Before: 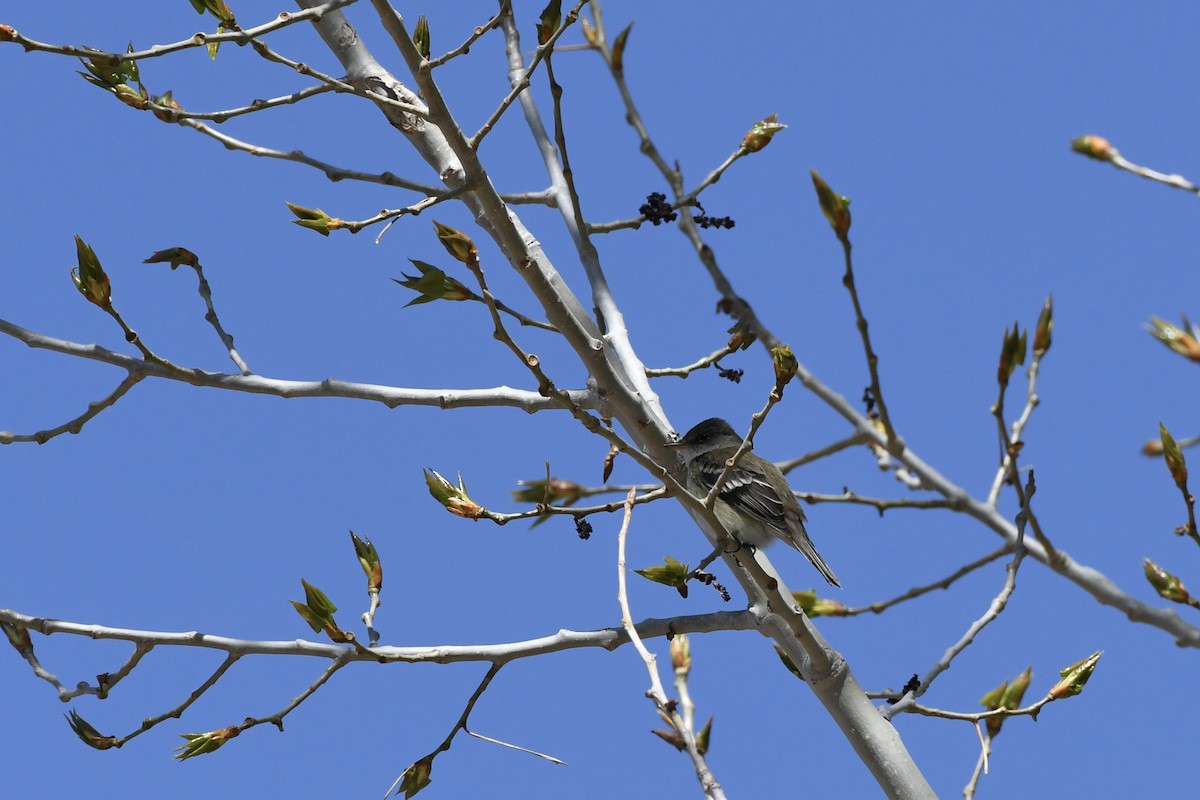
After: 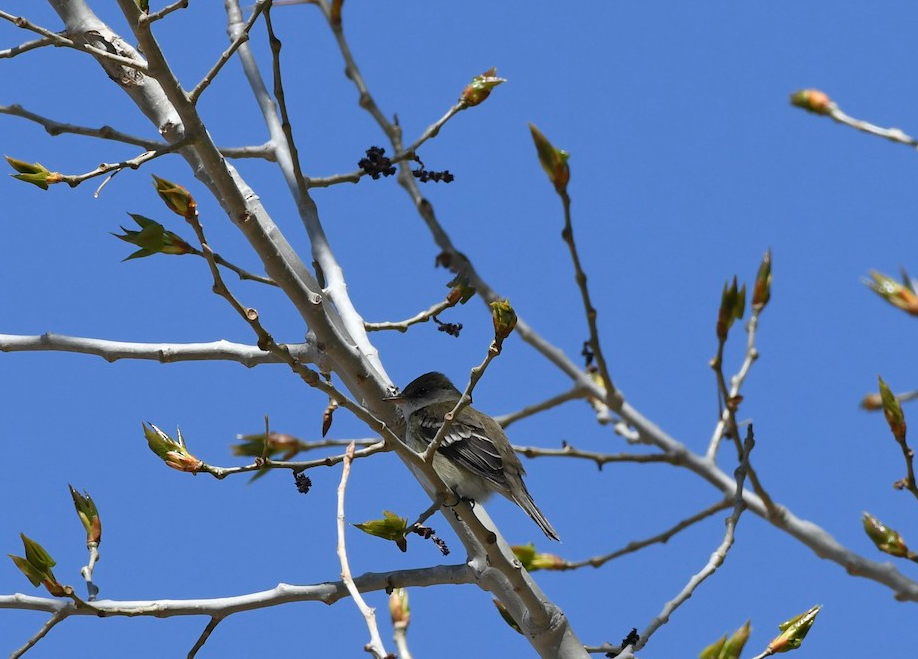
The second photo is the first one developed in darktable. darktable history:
crop: left 23.419%, top 5.863%, bottom 11.68%
